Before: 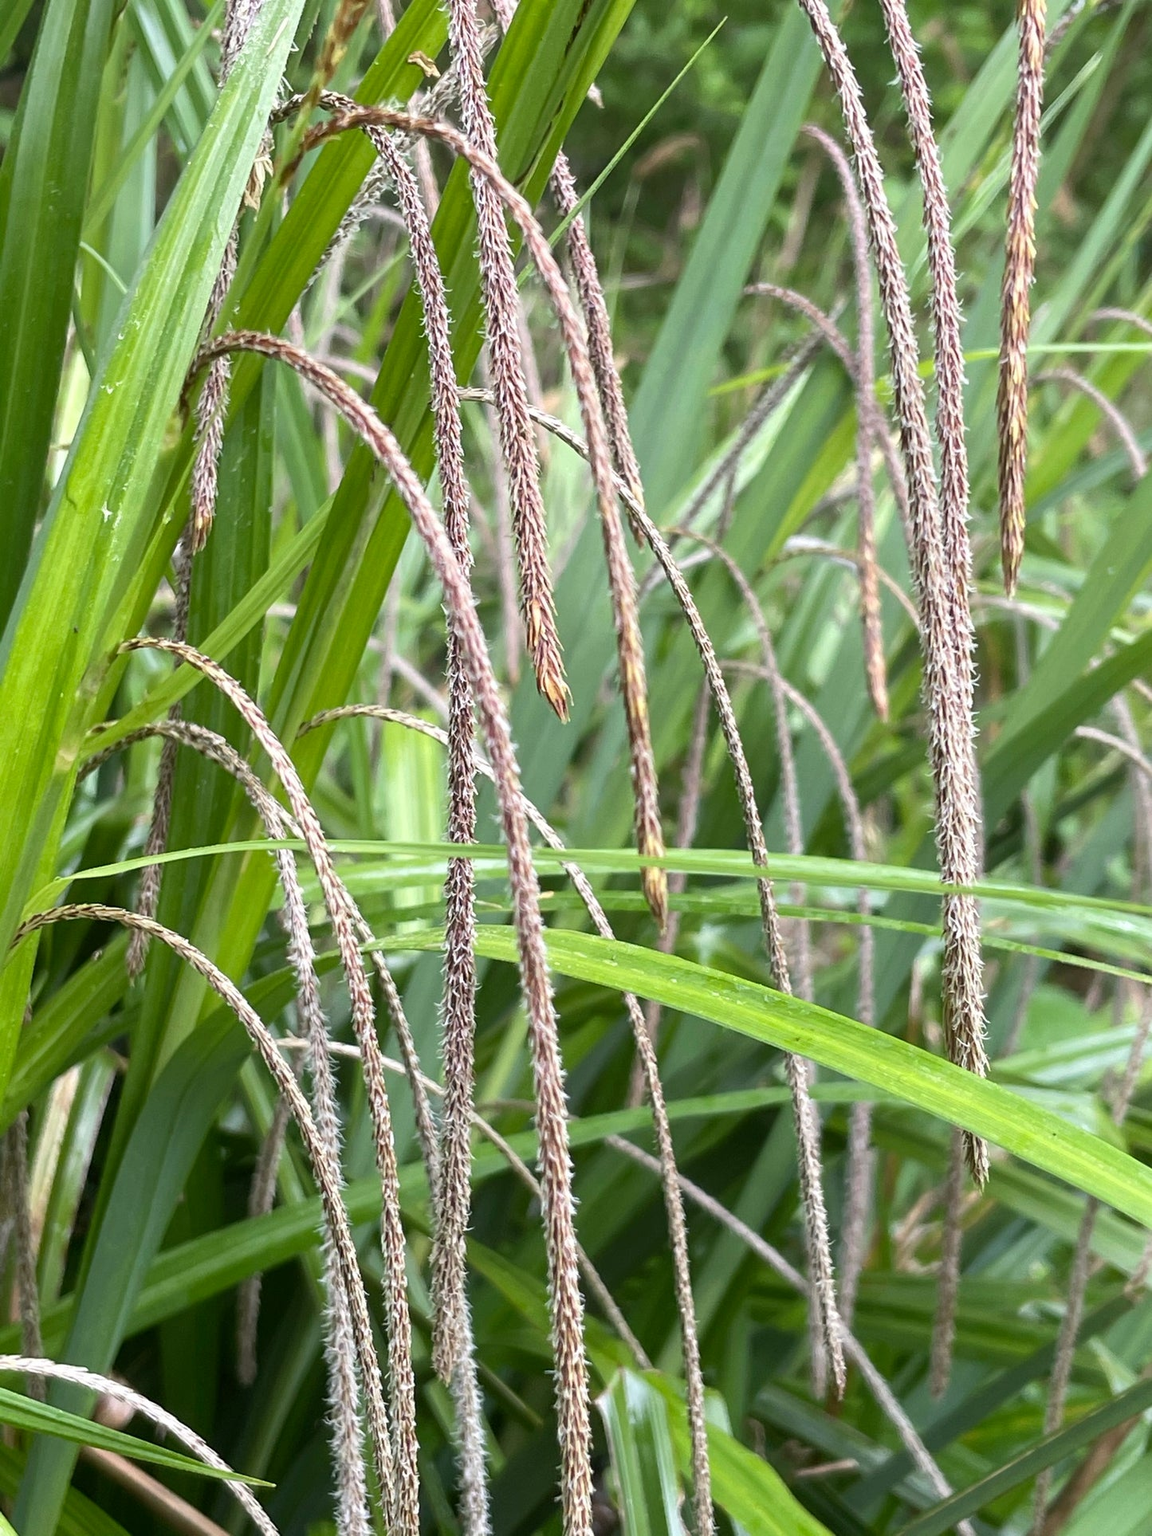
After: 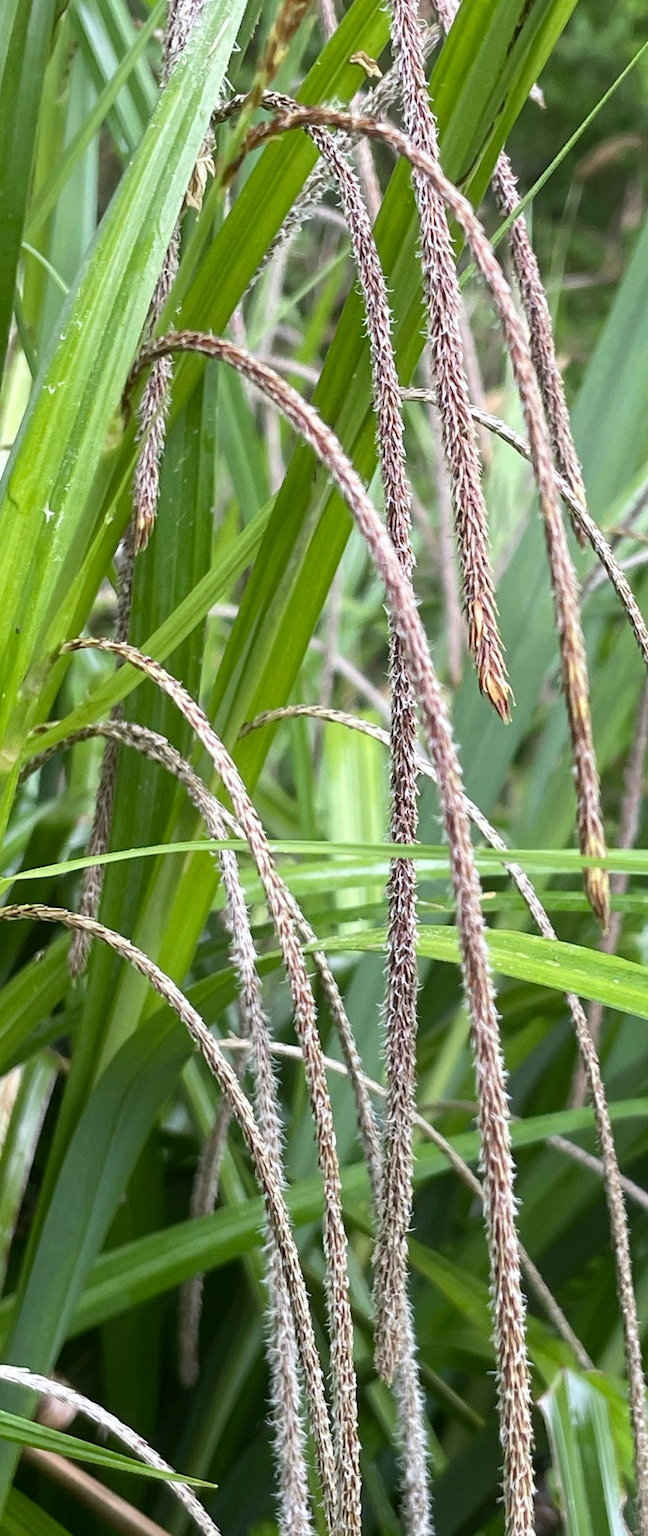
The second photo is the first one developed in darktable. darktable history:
crop: left 5.114%, right 38.589%
white balance: red 0.988, blue 1.017
